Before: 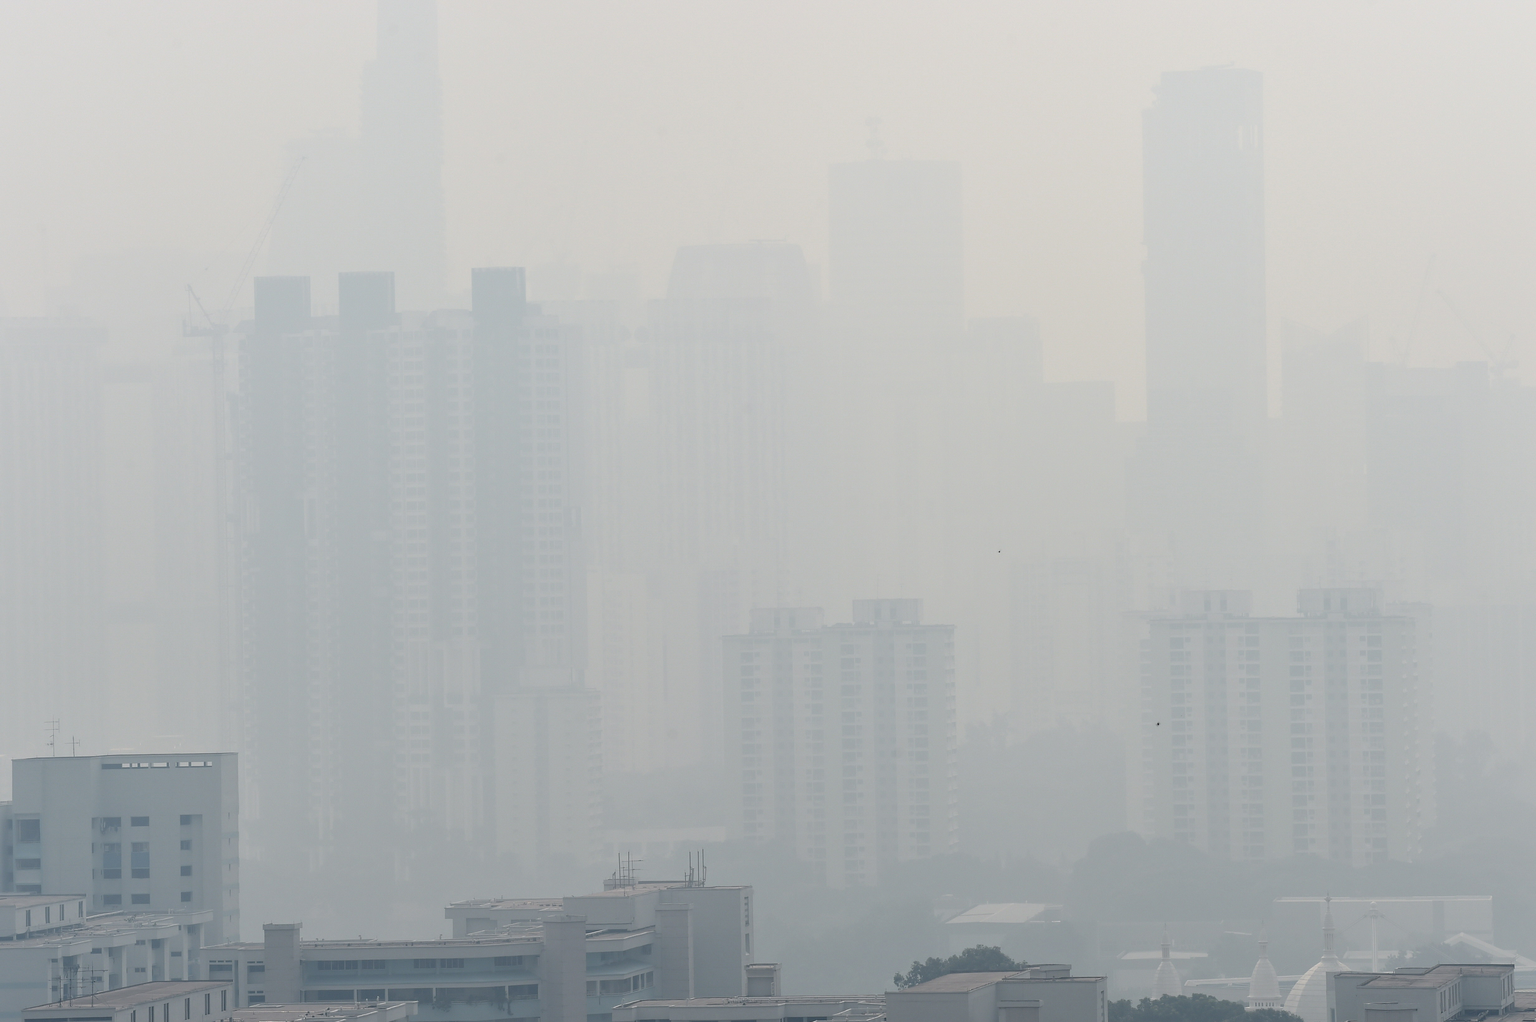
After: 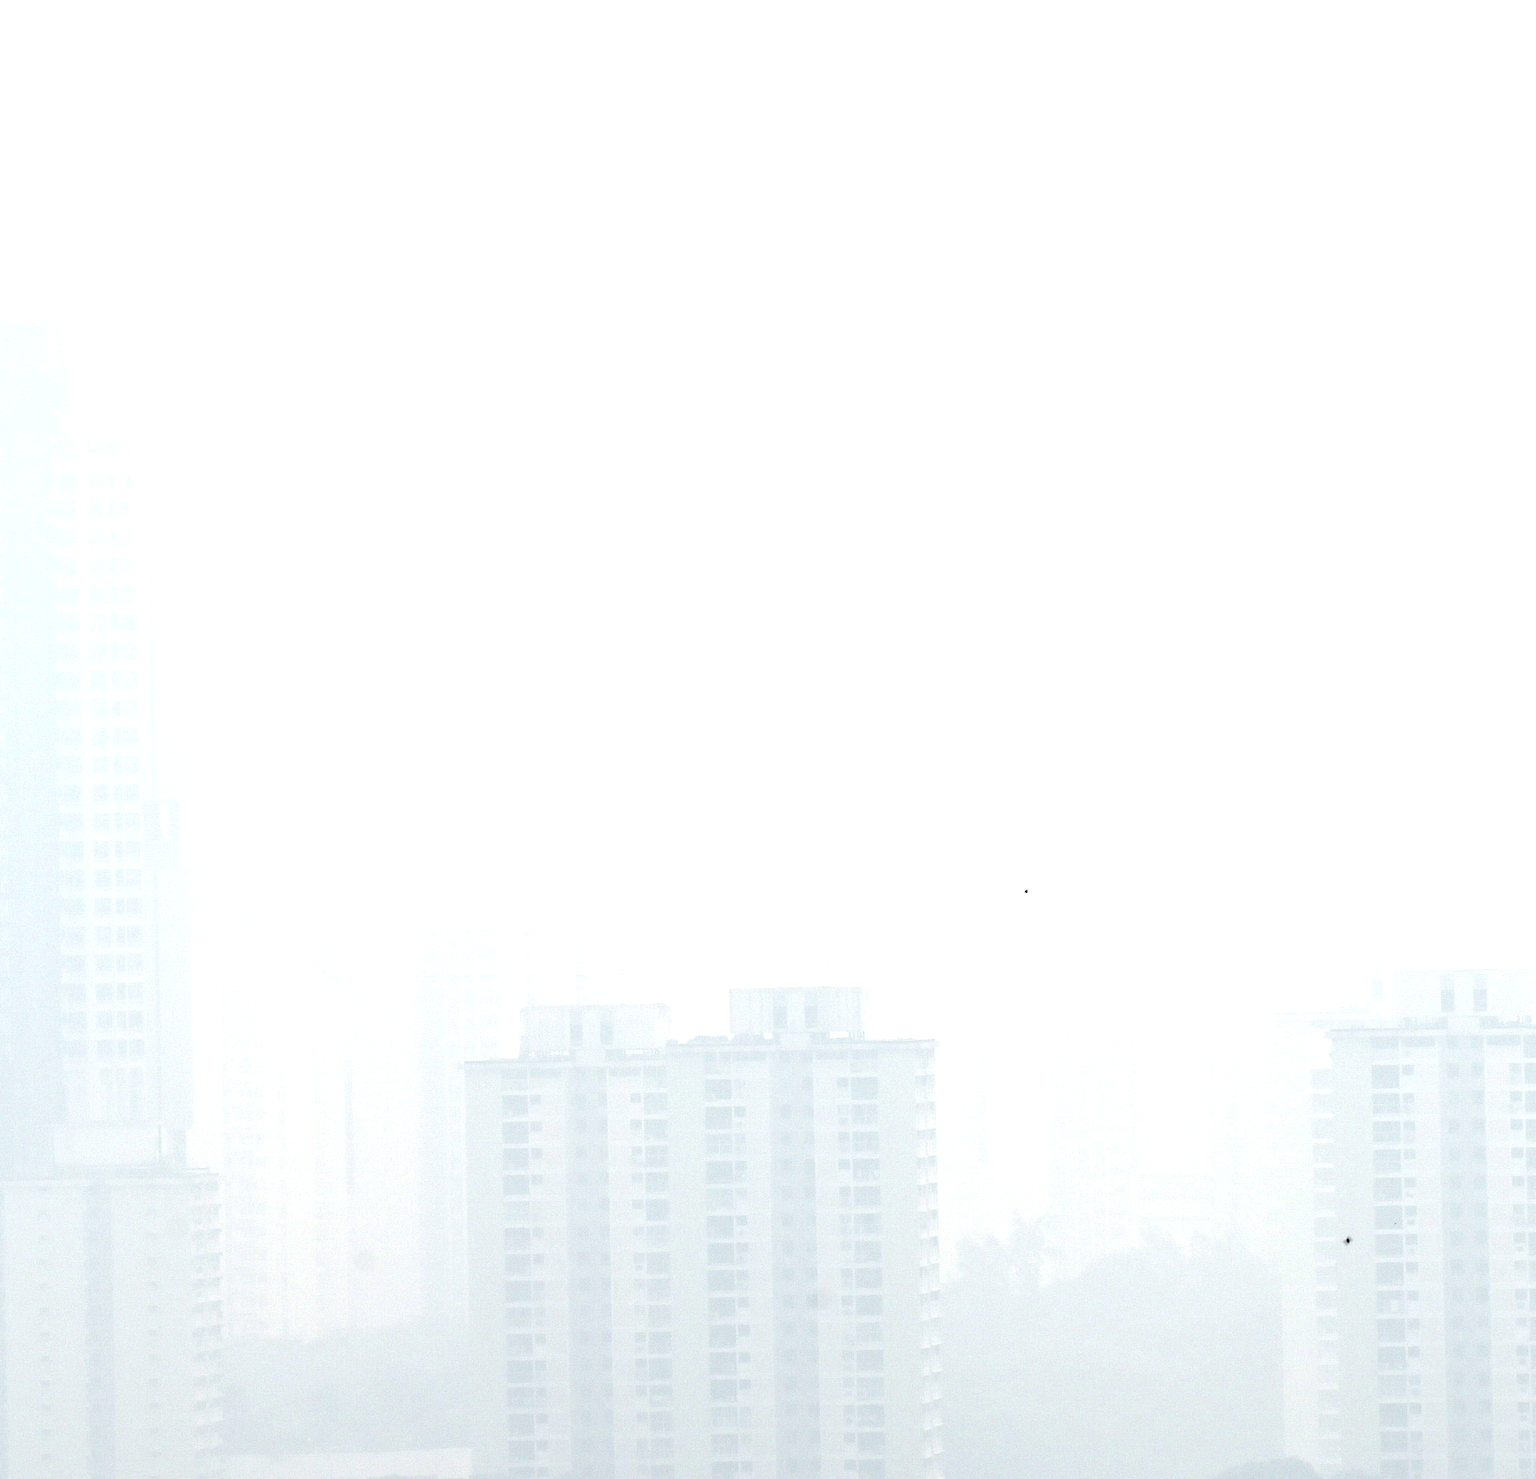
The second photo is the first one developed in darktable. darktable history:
crop: left 32.098%, top 10.957%, right 18.528%, bottom 17.562%
haze removal: compatibility mode true, adaptive false
exposure: black level correction 0, exposure 1.199 EV, compensate exposure bias true, compensate highlight preservation false
local contrast: on, module defaults
